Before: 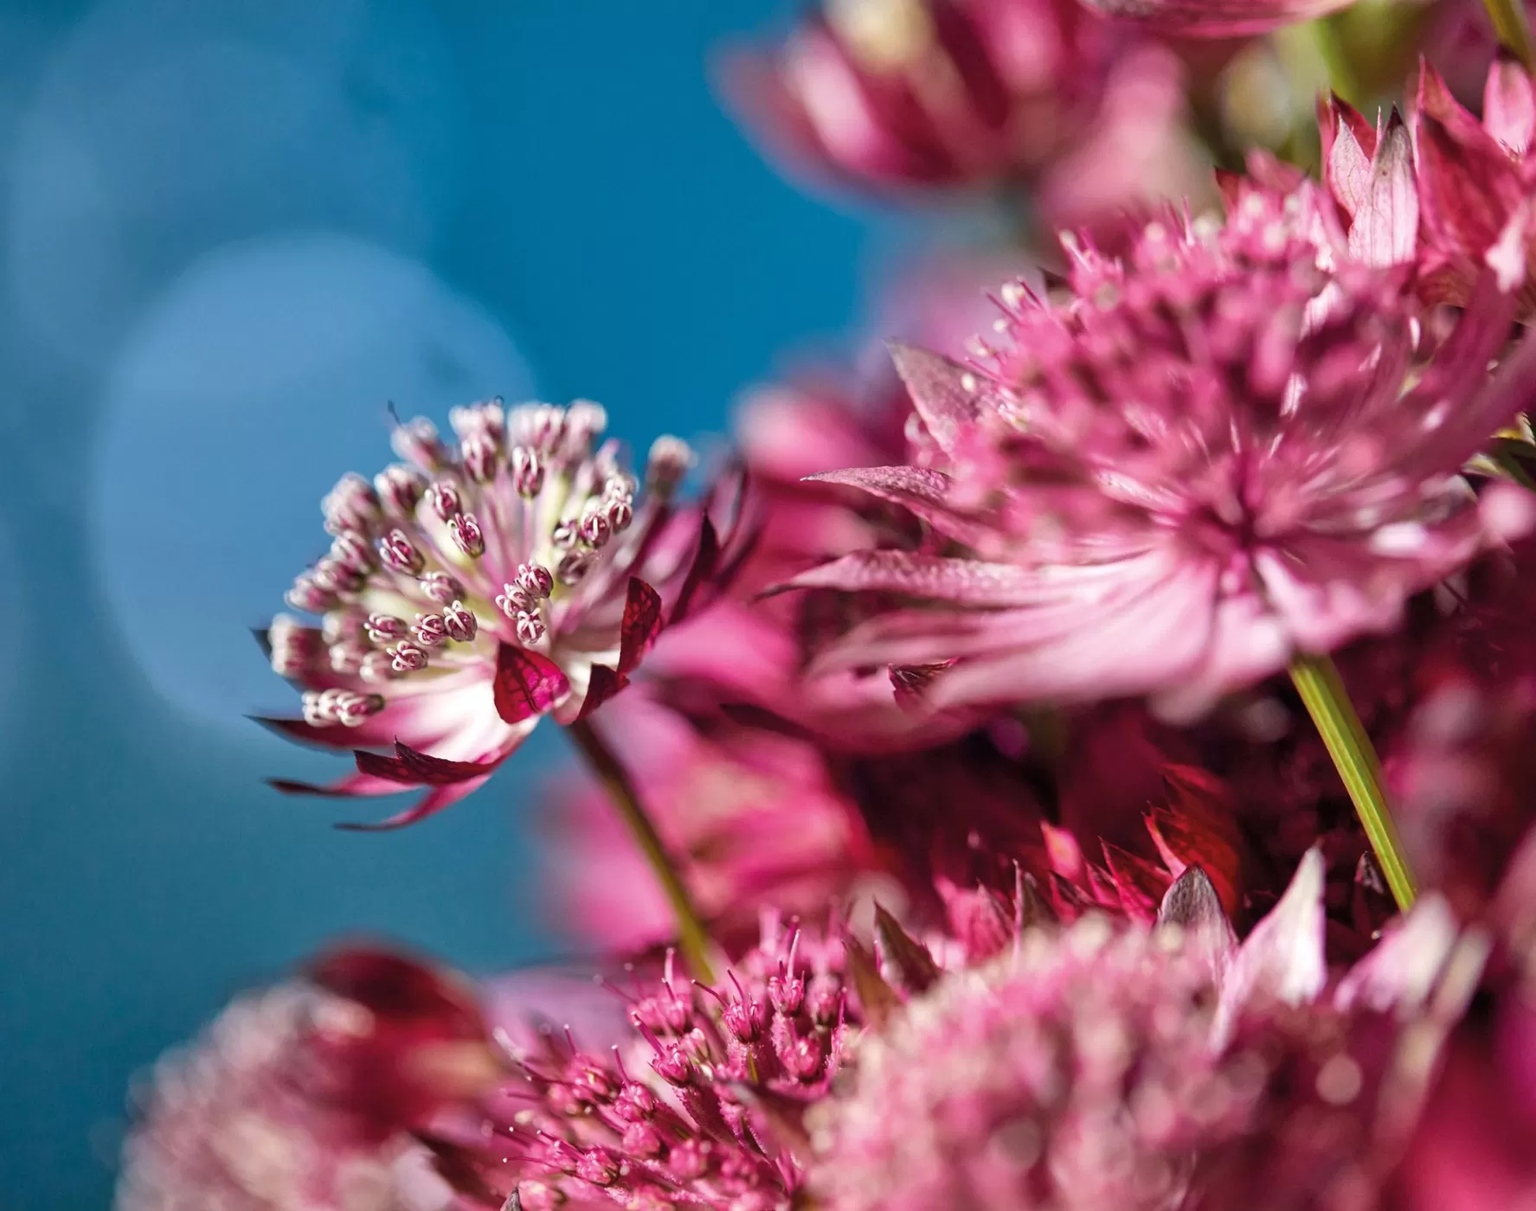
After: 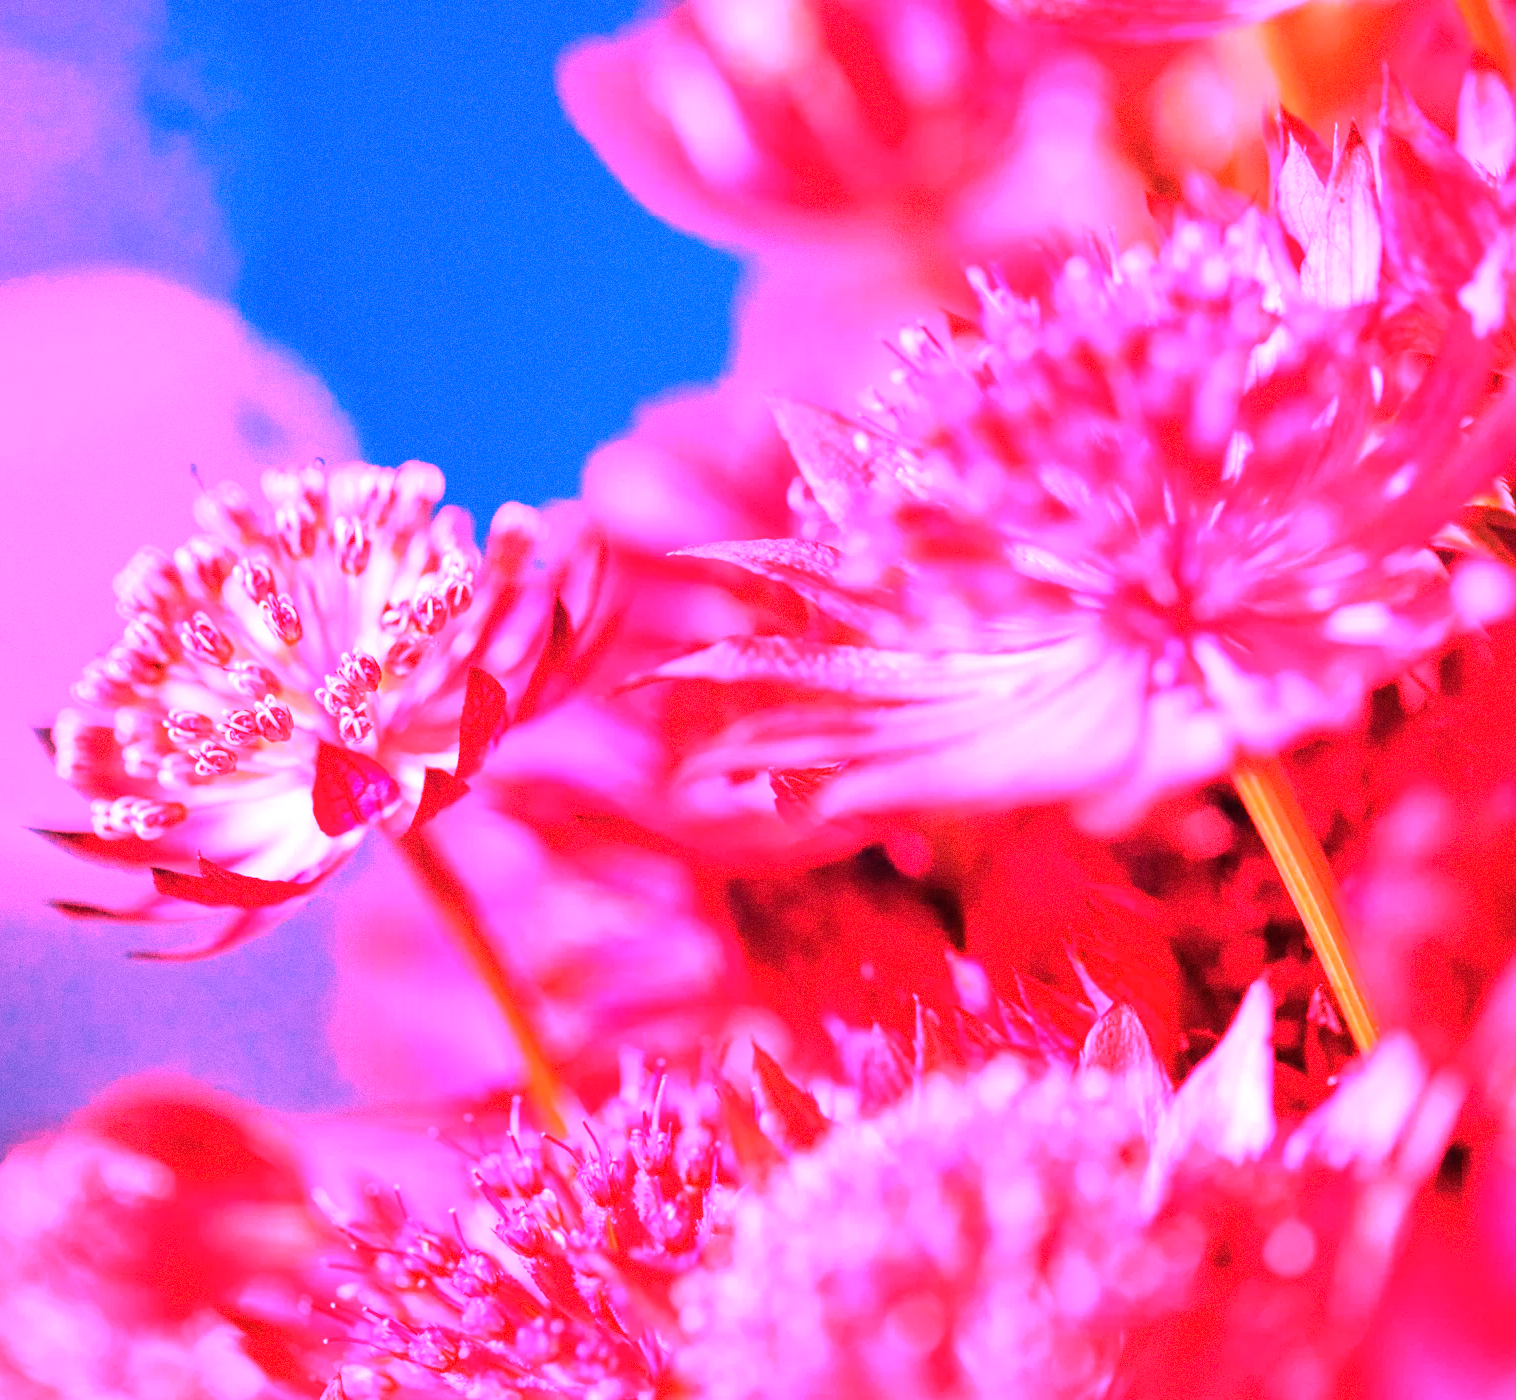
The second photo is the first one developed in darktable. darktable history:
crop and rotate: left 14.584%
white balance: red 4.26, blue 1.802
grain: coarseness 0.09 ISO
